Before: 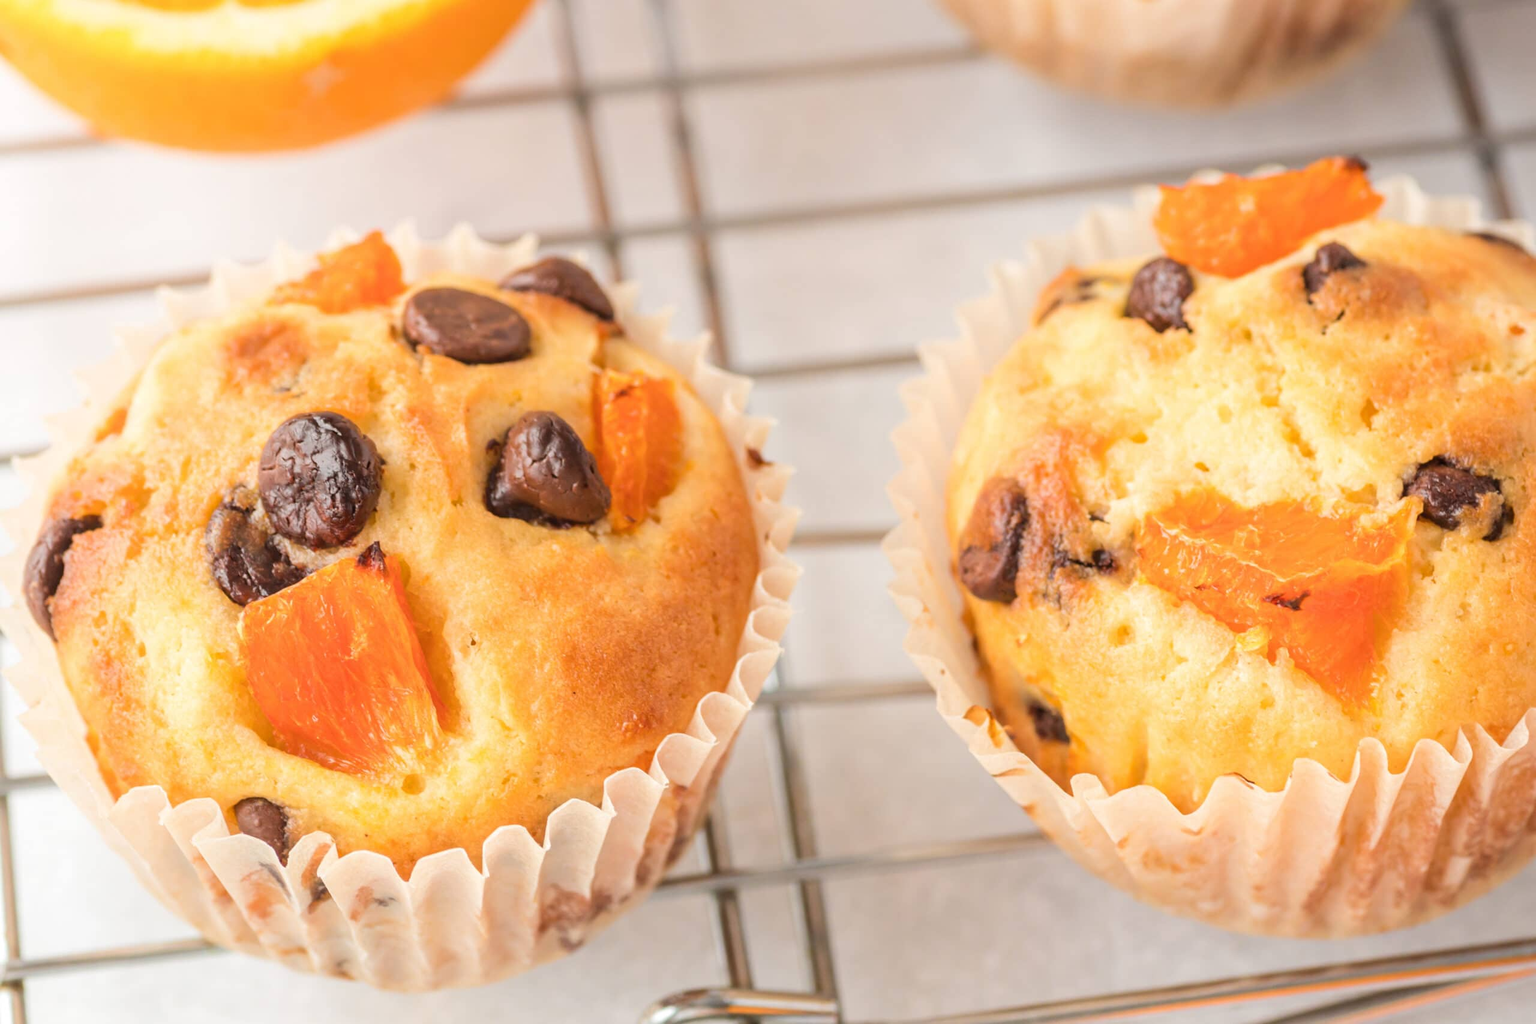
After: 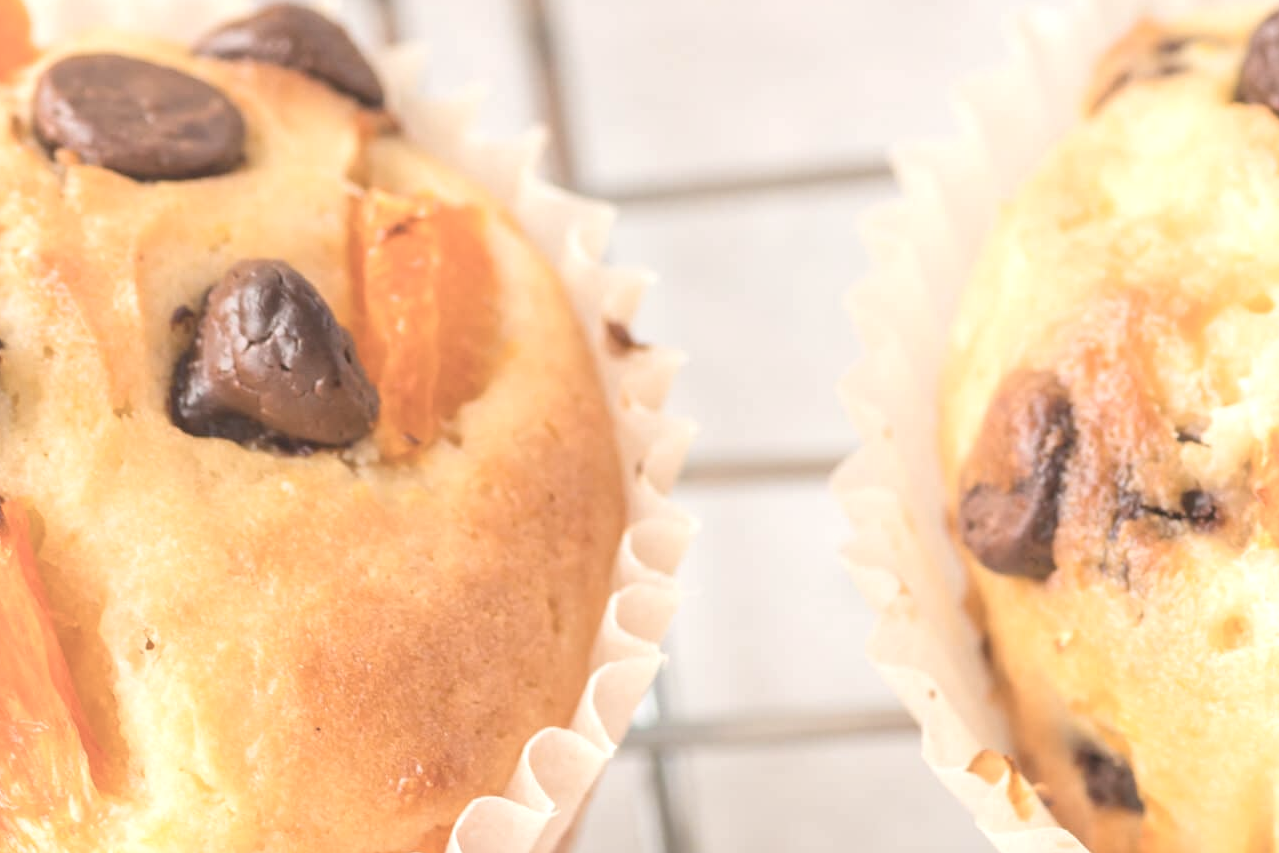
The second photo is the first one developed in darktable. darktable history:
contrast brightness saturation: contrast -0.26, saturation -0.43
crop: left 25%, top 25%, right 25%, bottom 25%
exposure: exposure 0.935 EV, compensate highlight preservation false
